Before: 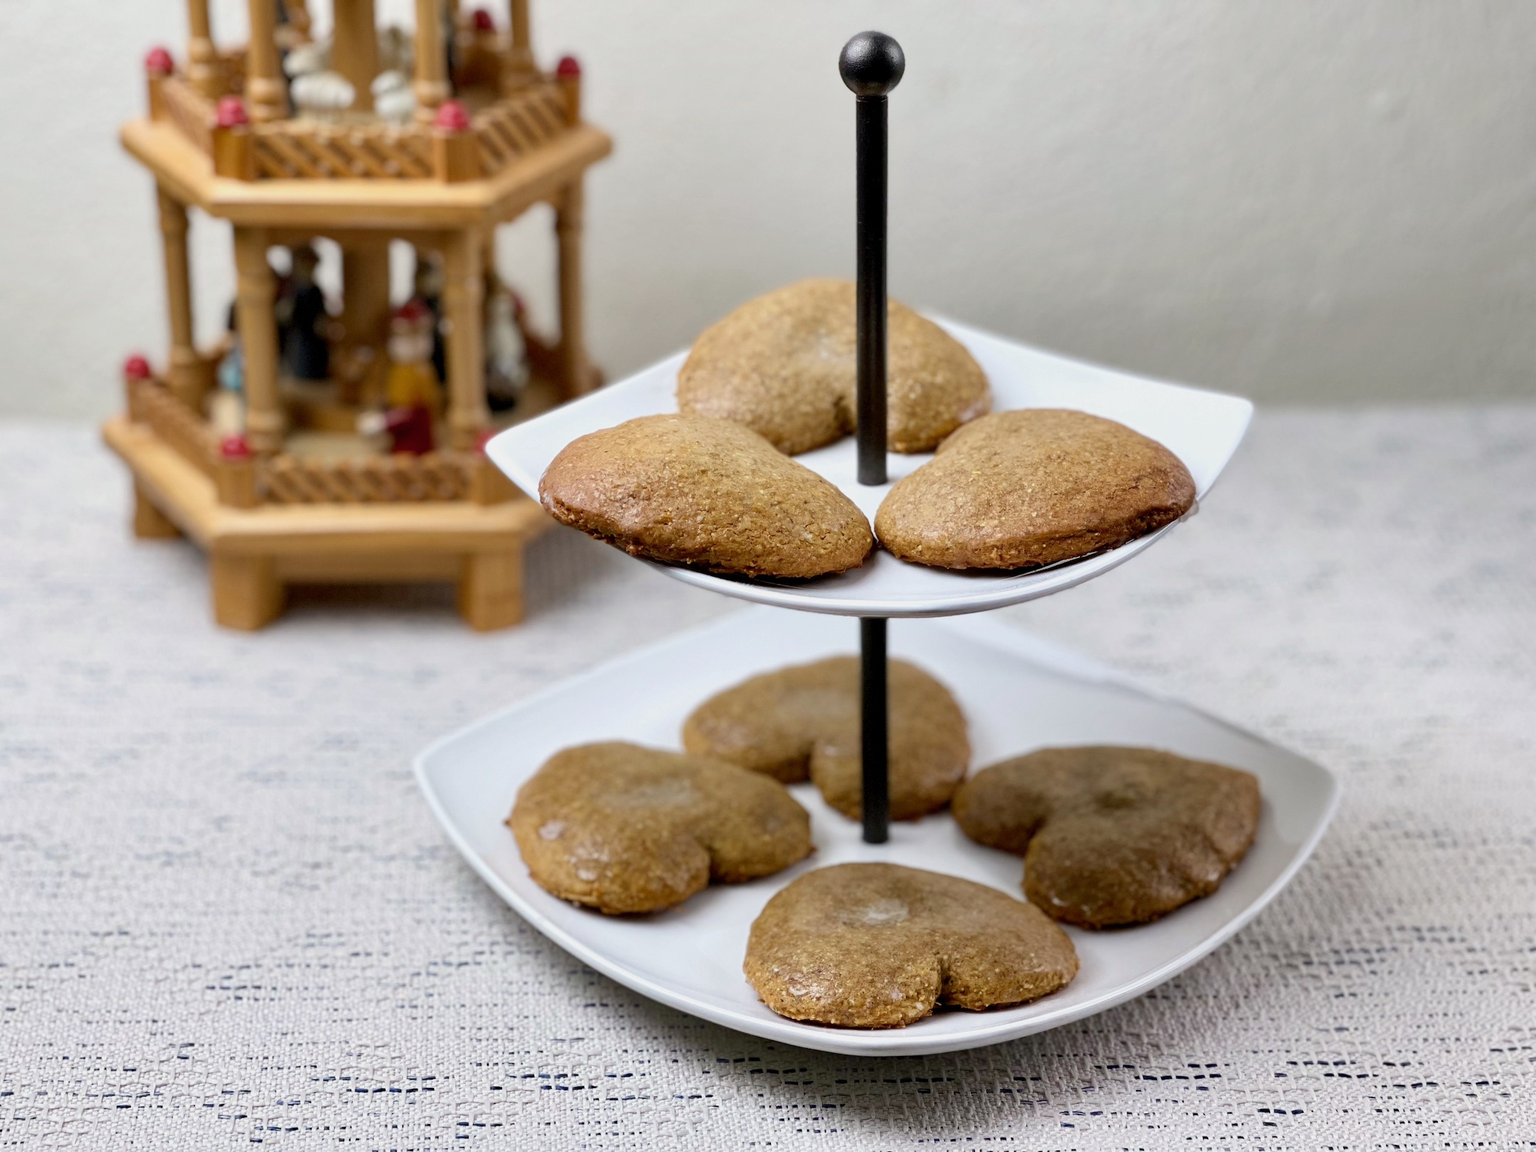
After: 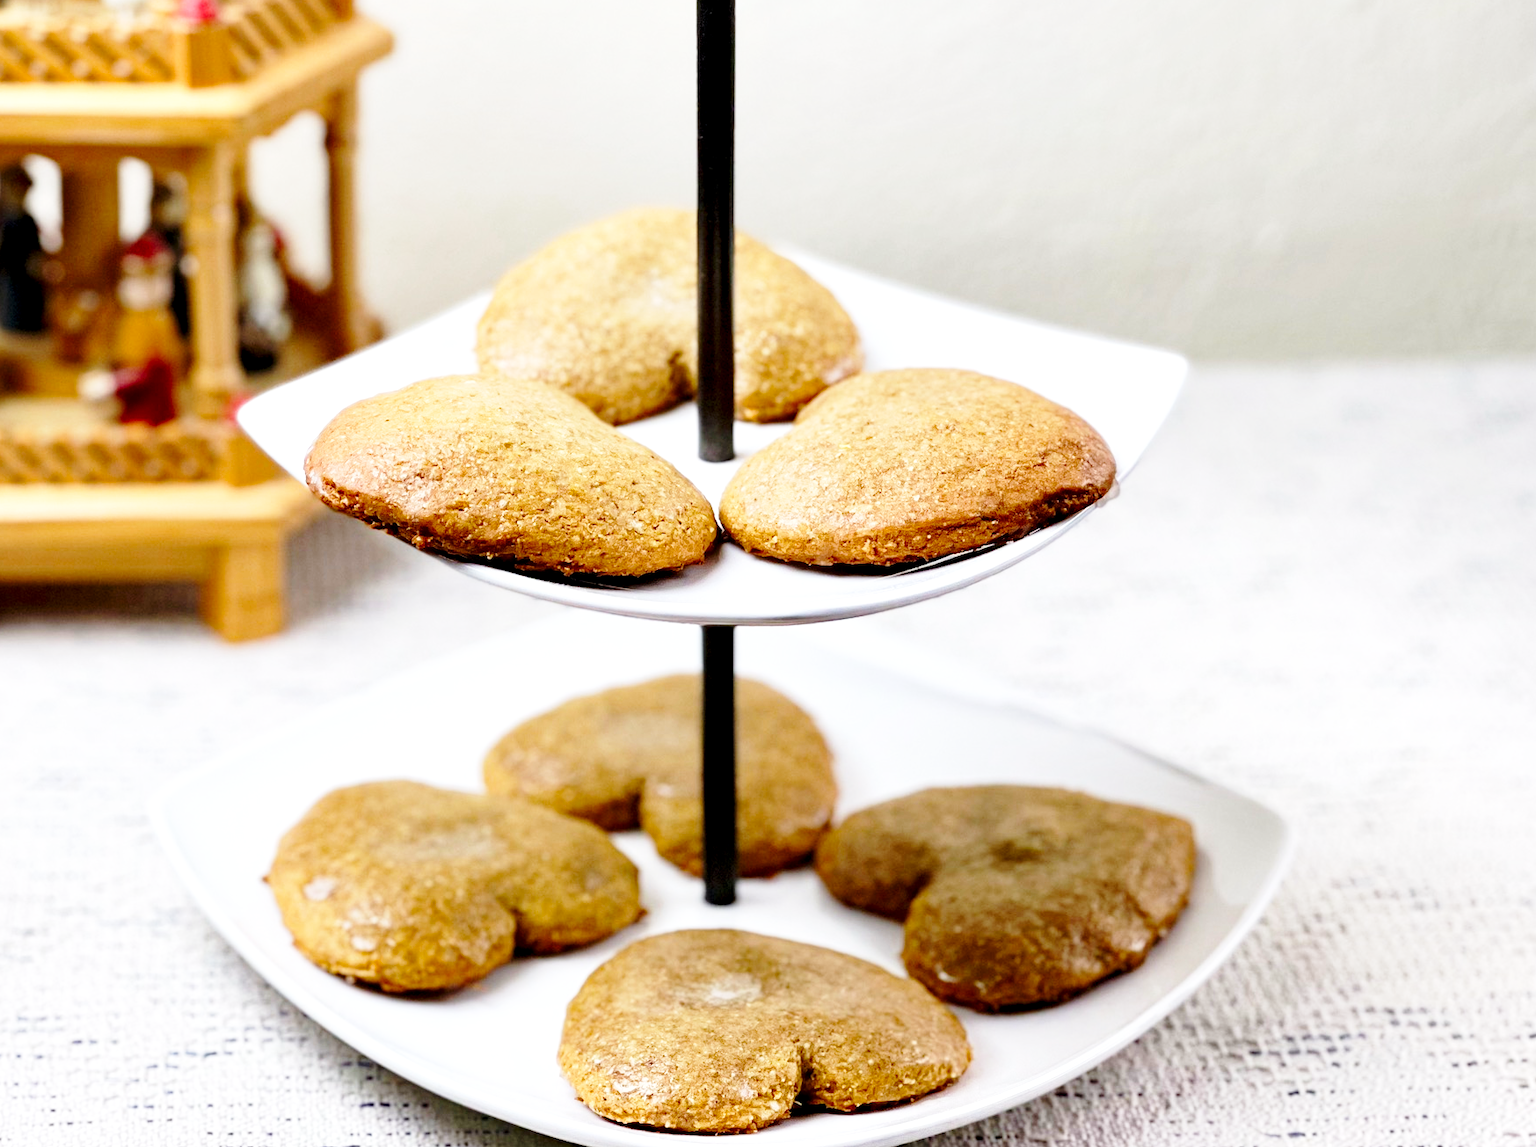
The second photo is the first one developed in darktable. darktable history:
base curve: curves: ch0 [(0, 0) (0.028, 0.03) (0.121, 0.232) (0.46, 0.748) (0.859, 0.968) (1, 1)], preserve colors none
haze removal: compatibility mode true, adaptive false
exposure: black level correction 0, exposure 0.5 EV, compensate highlight preservation false
crop: left 19.092%, top 9.724%, right 0%, bottom 9.659%
